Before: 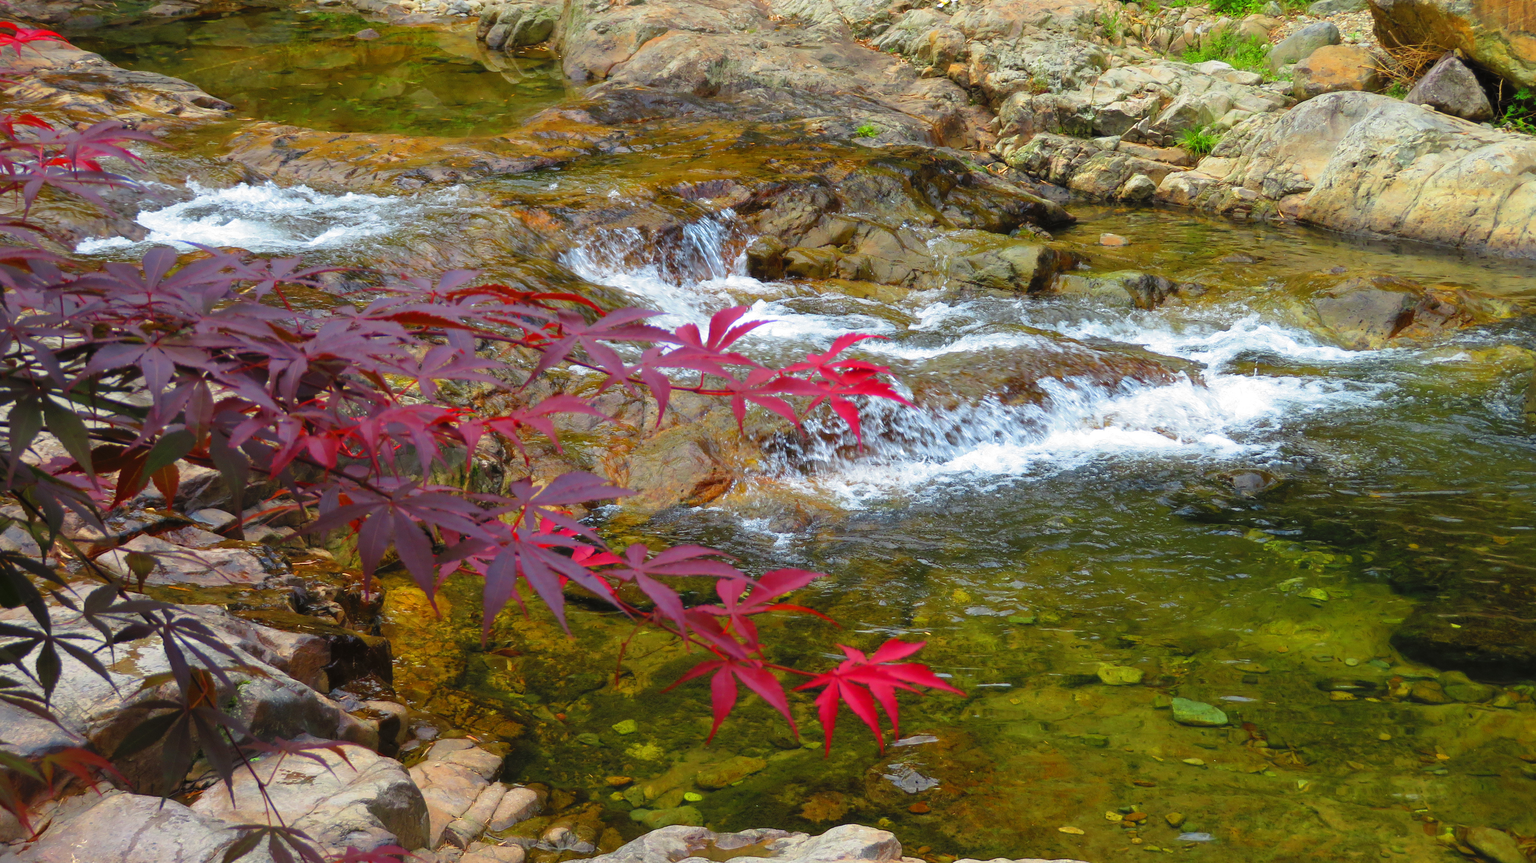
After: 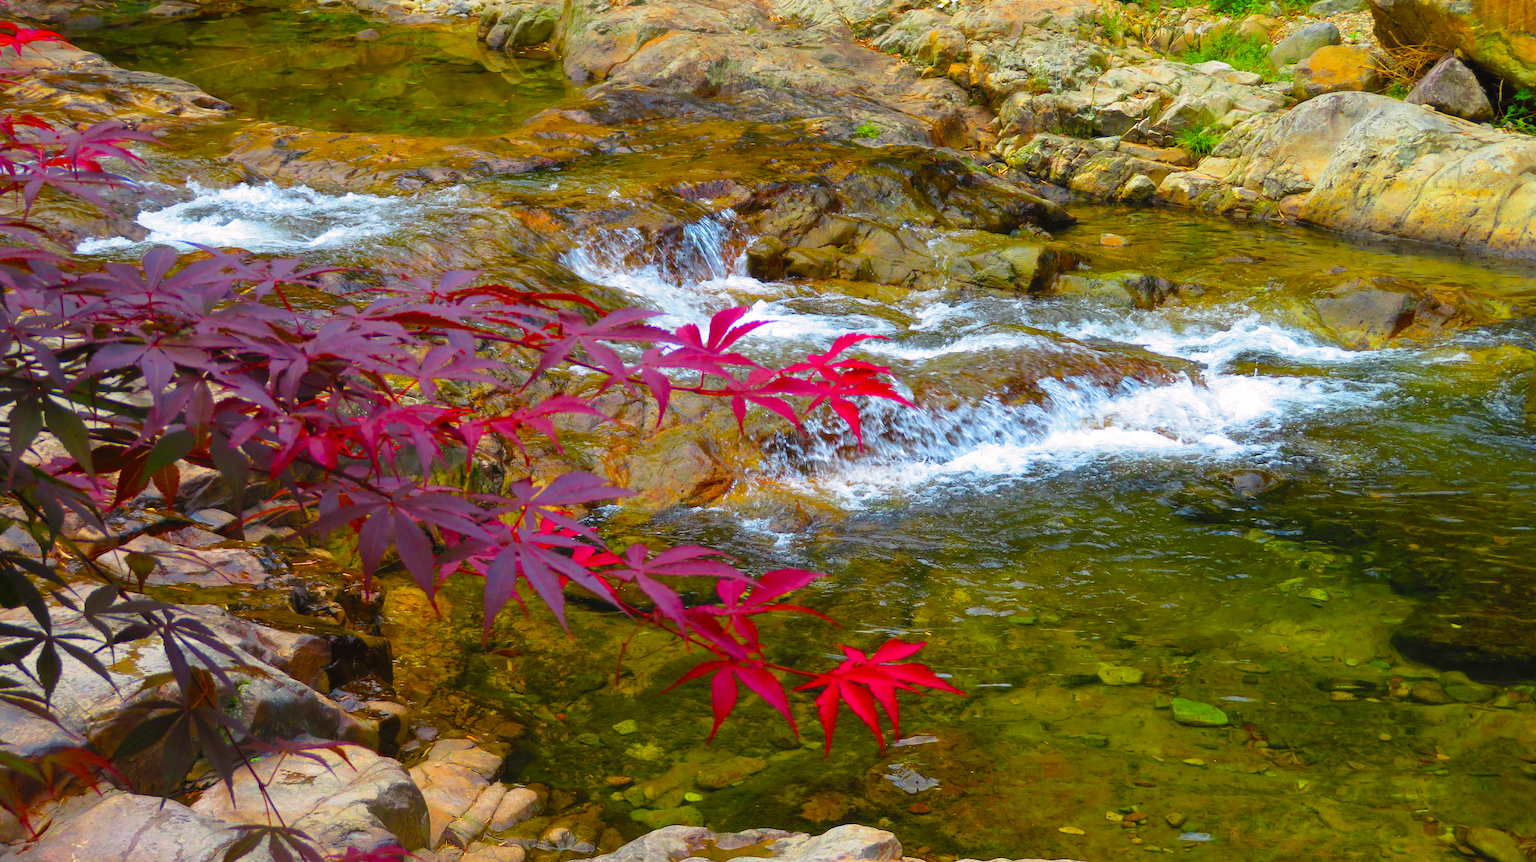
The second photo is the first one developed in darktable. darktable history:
color balance rgb: highlights gain › chroma 0.287%, highlights gain › hue 330.32°, linear chroma grading › global chroma 15.214%, perceptual saturation grading › global saturation 25.299%, global vibrance 14.796%
